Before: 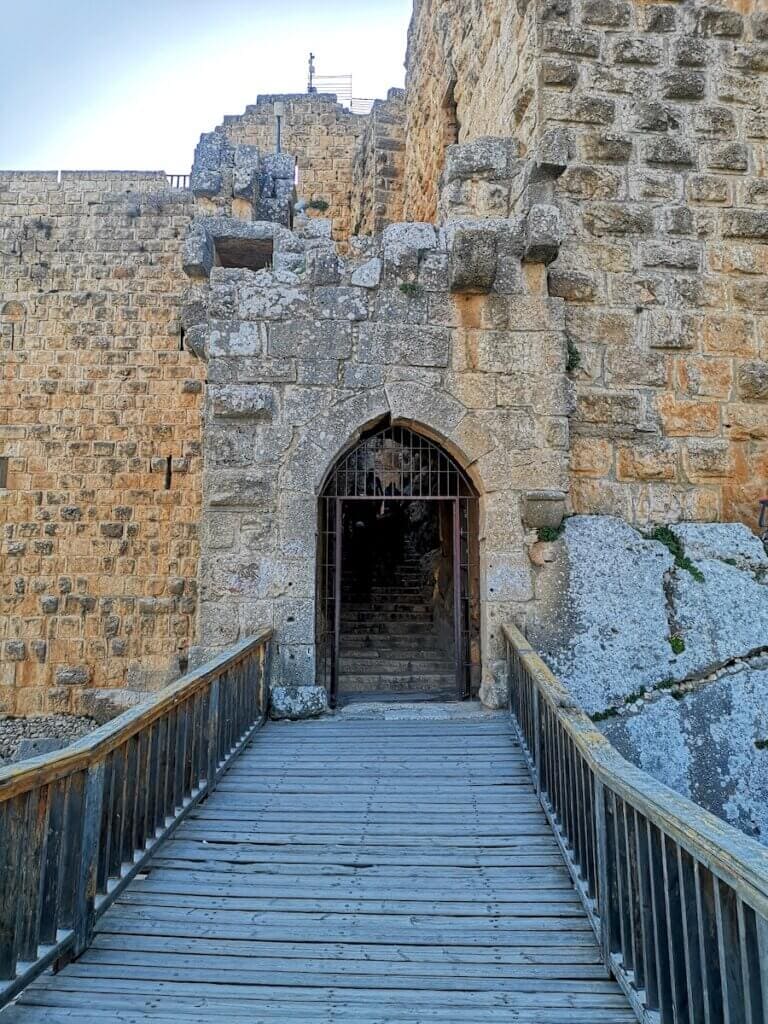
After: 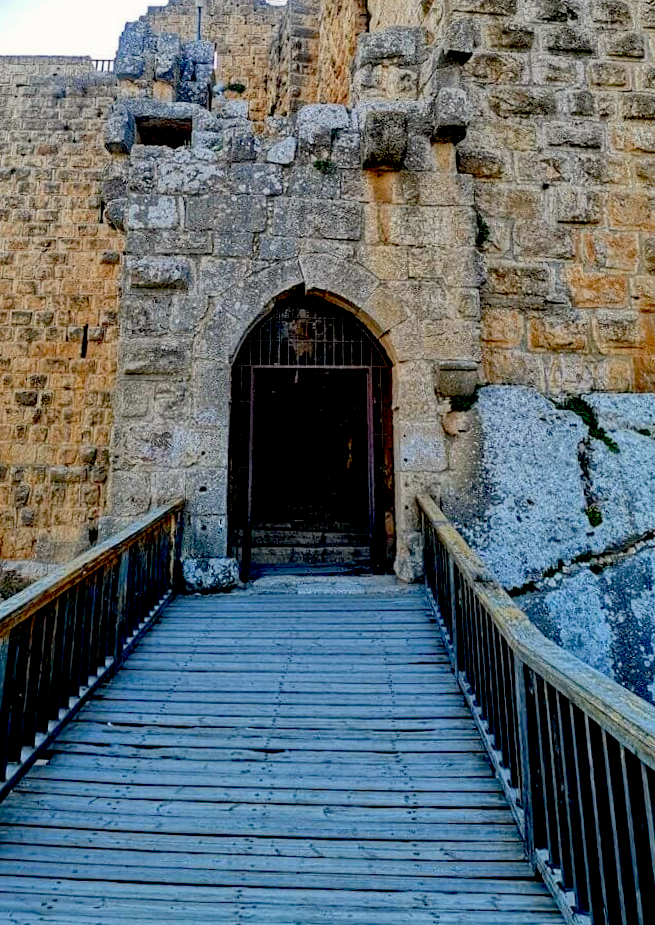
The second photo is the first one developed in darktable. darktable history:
rotate and perspective: rotation 0.215°, lens shift (vertical) -0.139, crop left 0.069, crop right 0.939, crop top 0.002, crop bottom 0.996
crop and rotate: left 8.262%, top 9.226%
exposure: black level correction 0.056, exposure -0.039 EV, compensate highlight preservation false
white balance: red 1.009, blue 0.985
color zones: curves: ch0 [(0.068, 0.464) (0.25, 0.5) (0.48, 0.508) (0.75, 0.536) (0.886, 0.476) (0.967, 0.456)]; ch1 [(0.066, 0.456) (0.25, 0.5) (0.616, 0.508) (0.746, 0.56) (0.934, 0.444)]
